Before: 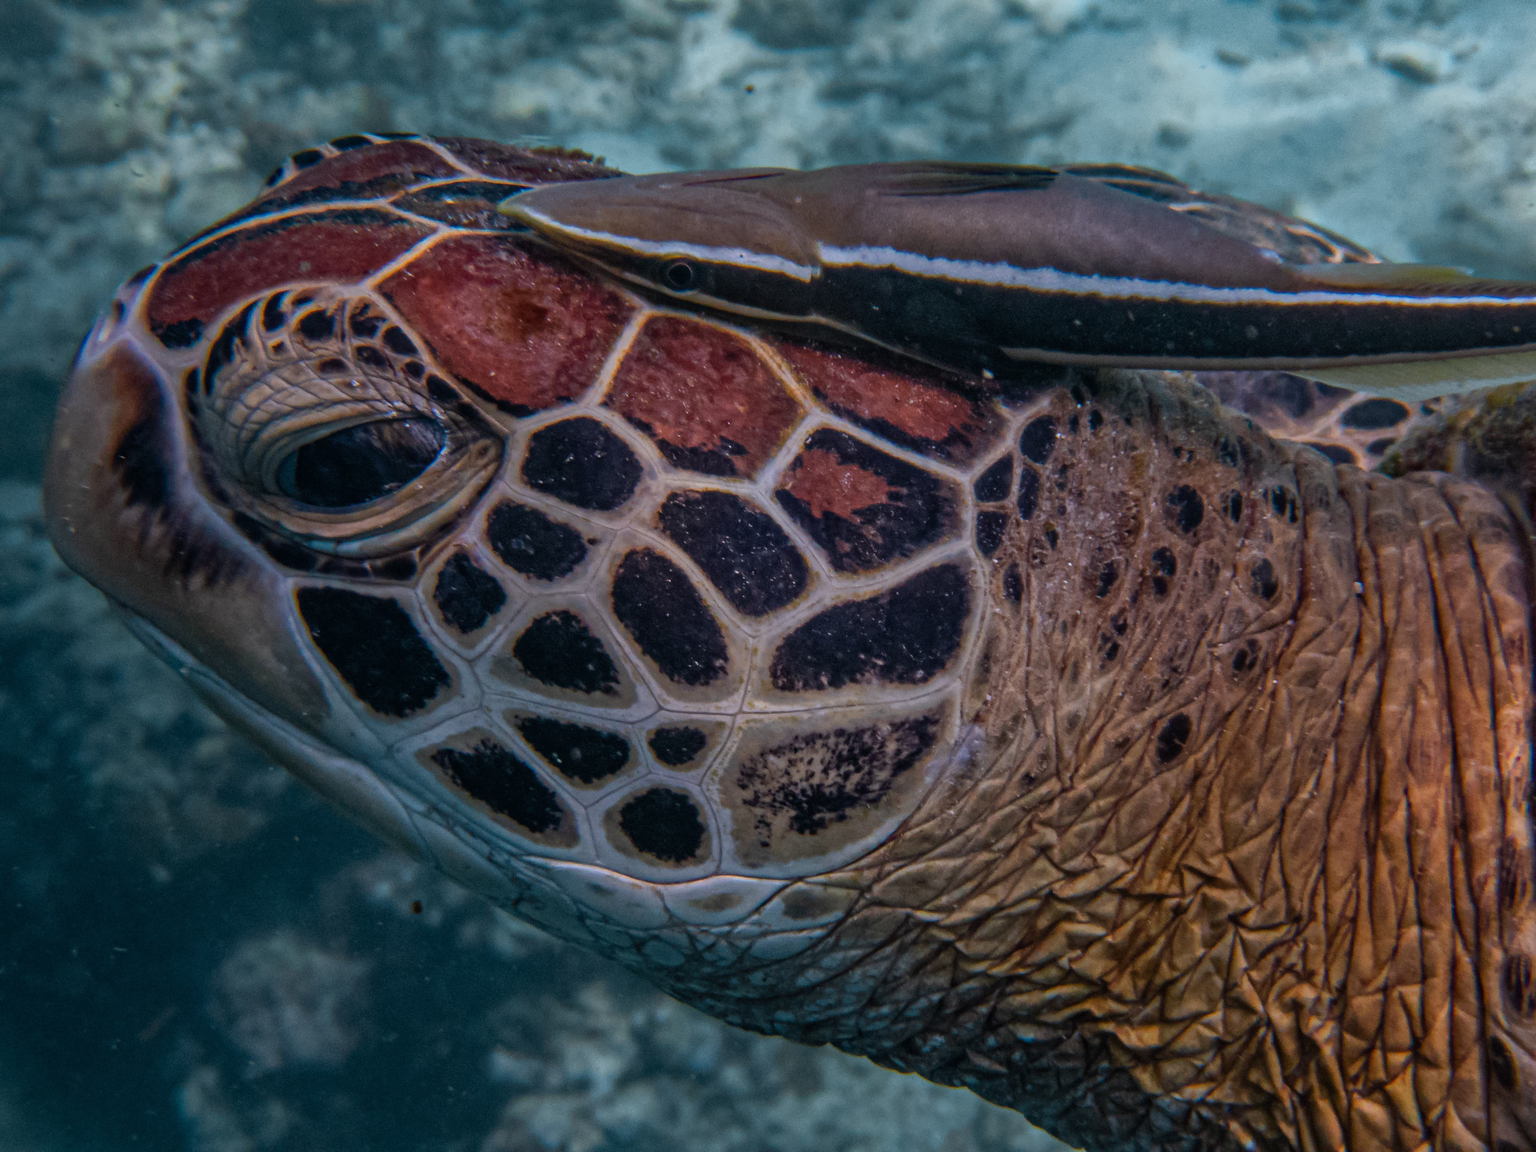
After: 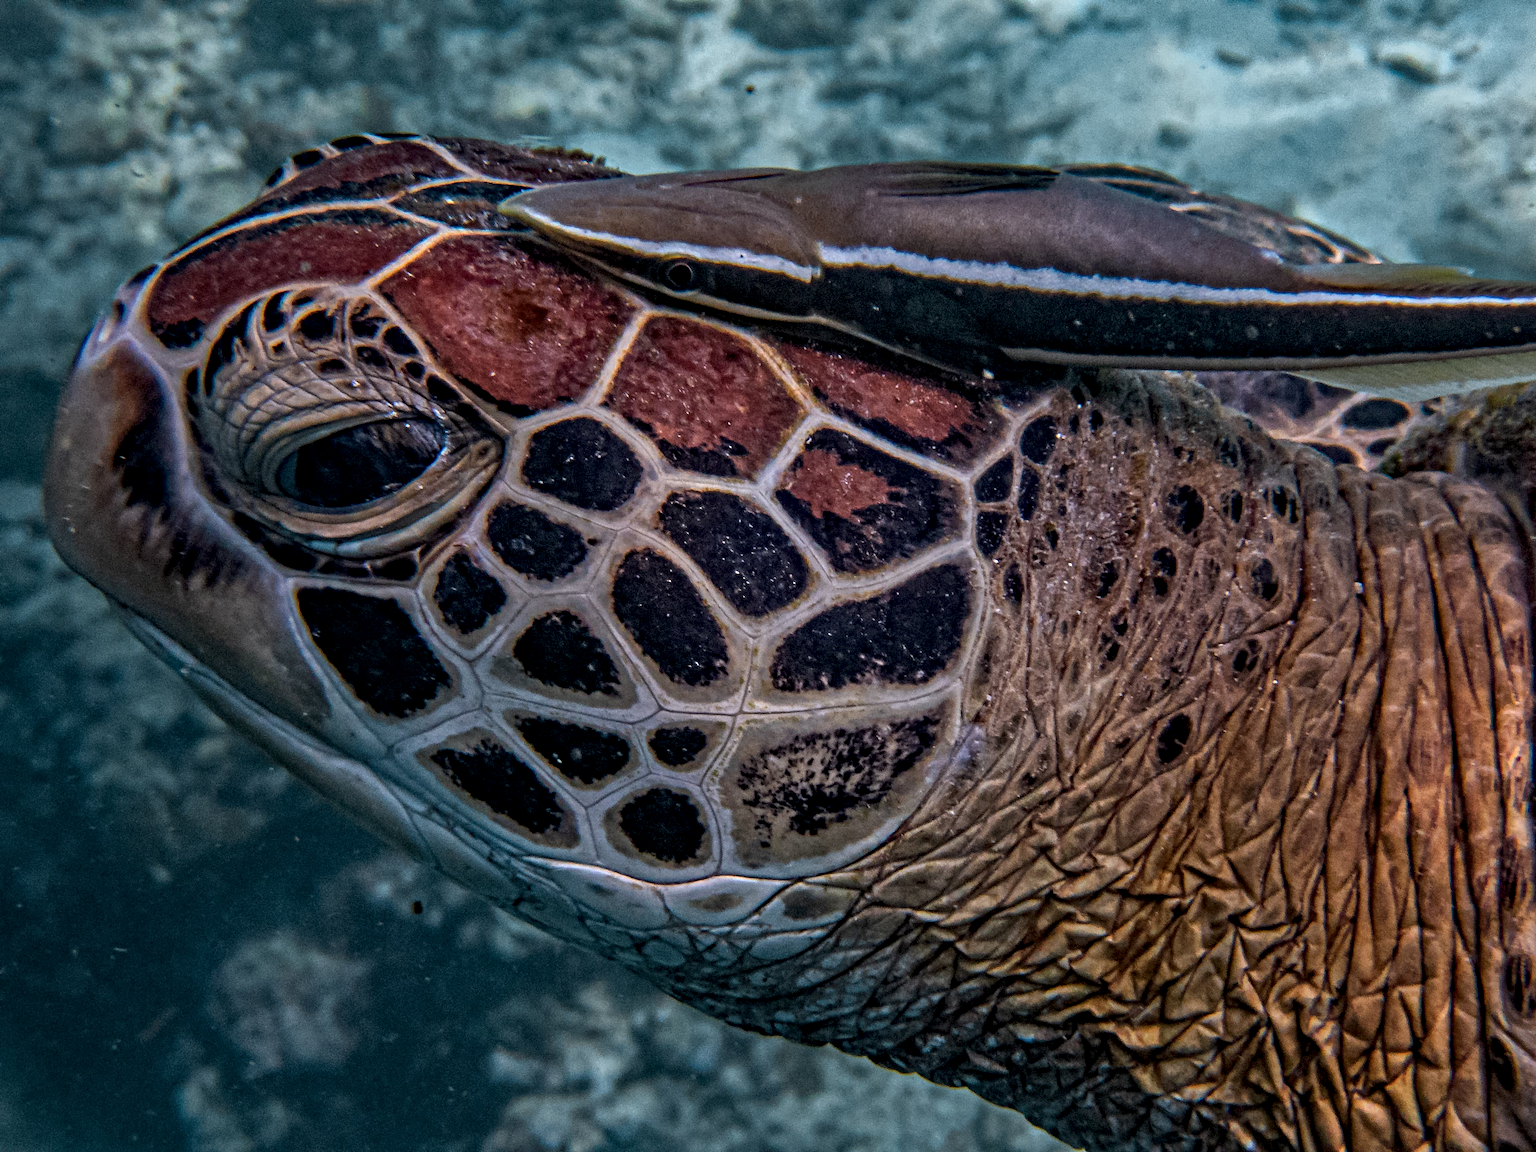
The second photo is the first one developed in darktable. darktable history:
local contrast: highlights 100%, shadows 102%, detail 119%, midtone range 0.2
contrast equalizer: octaves 7, y [[0.5, 0.542, 0.583, 0.625, 0.667, 0.708], [0.5 ×6], [0.5 ×6], [0 ×6], [0 ×6]]
